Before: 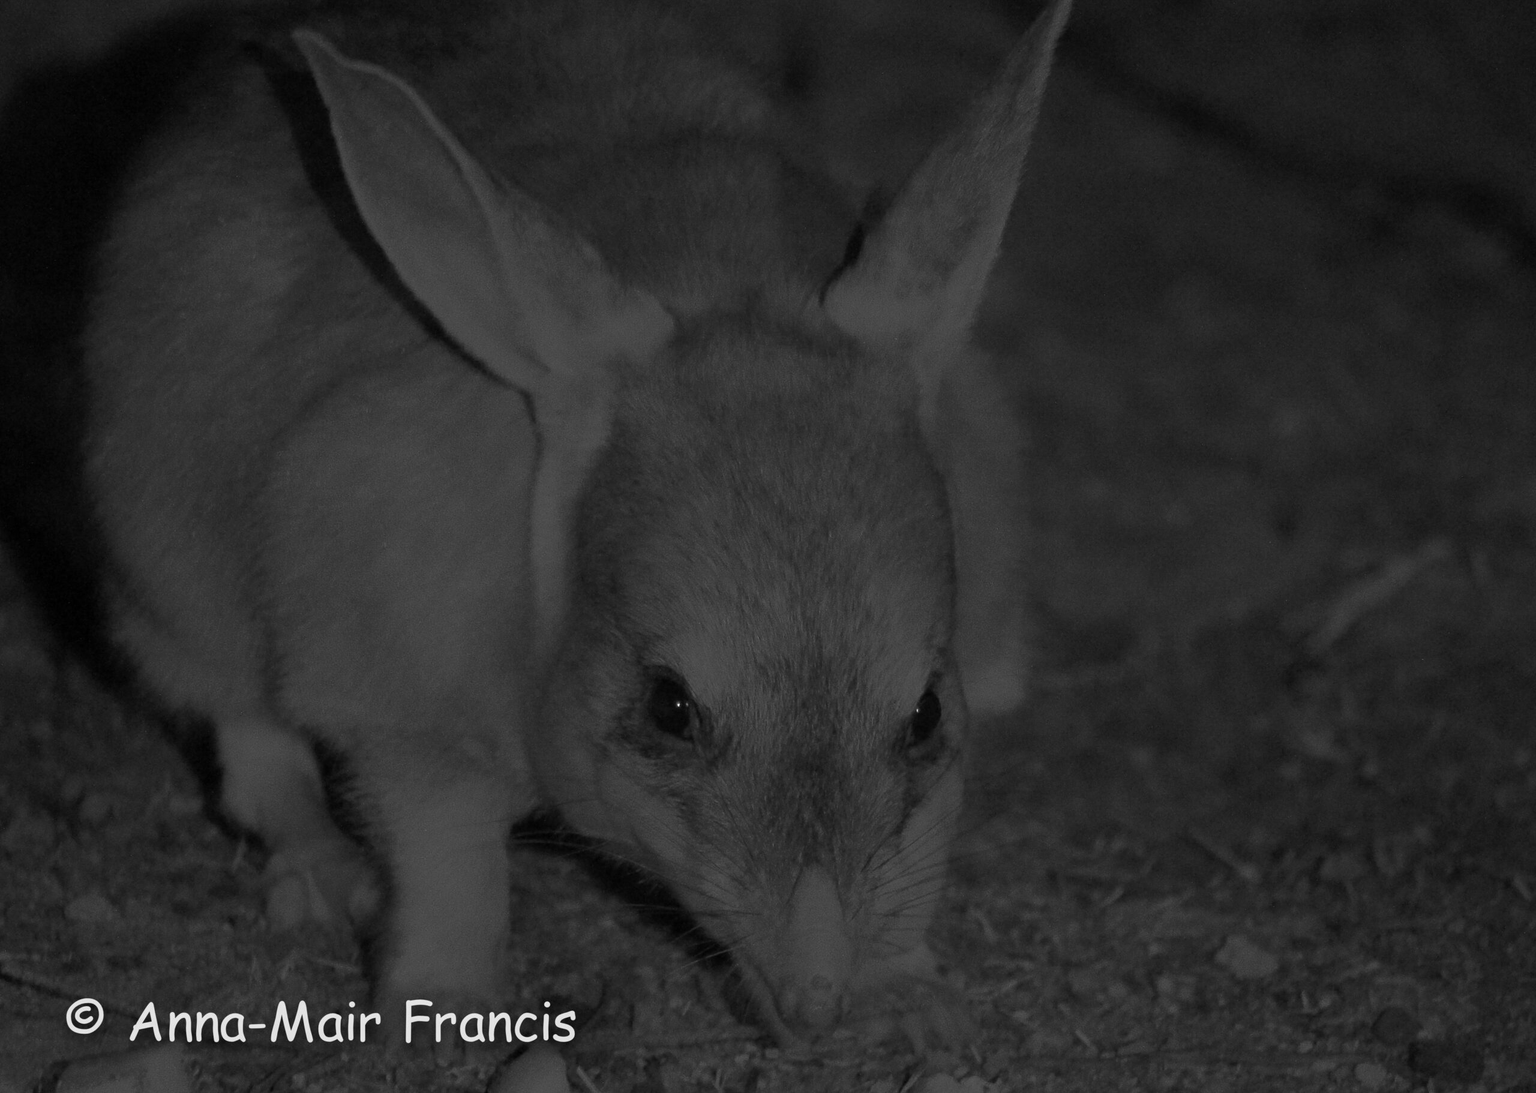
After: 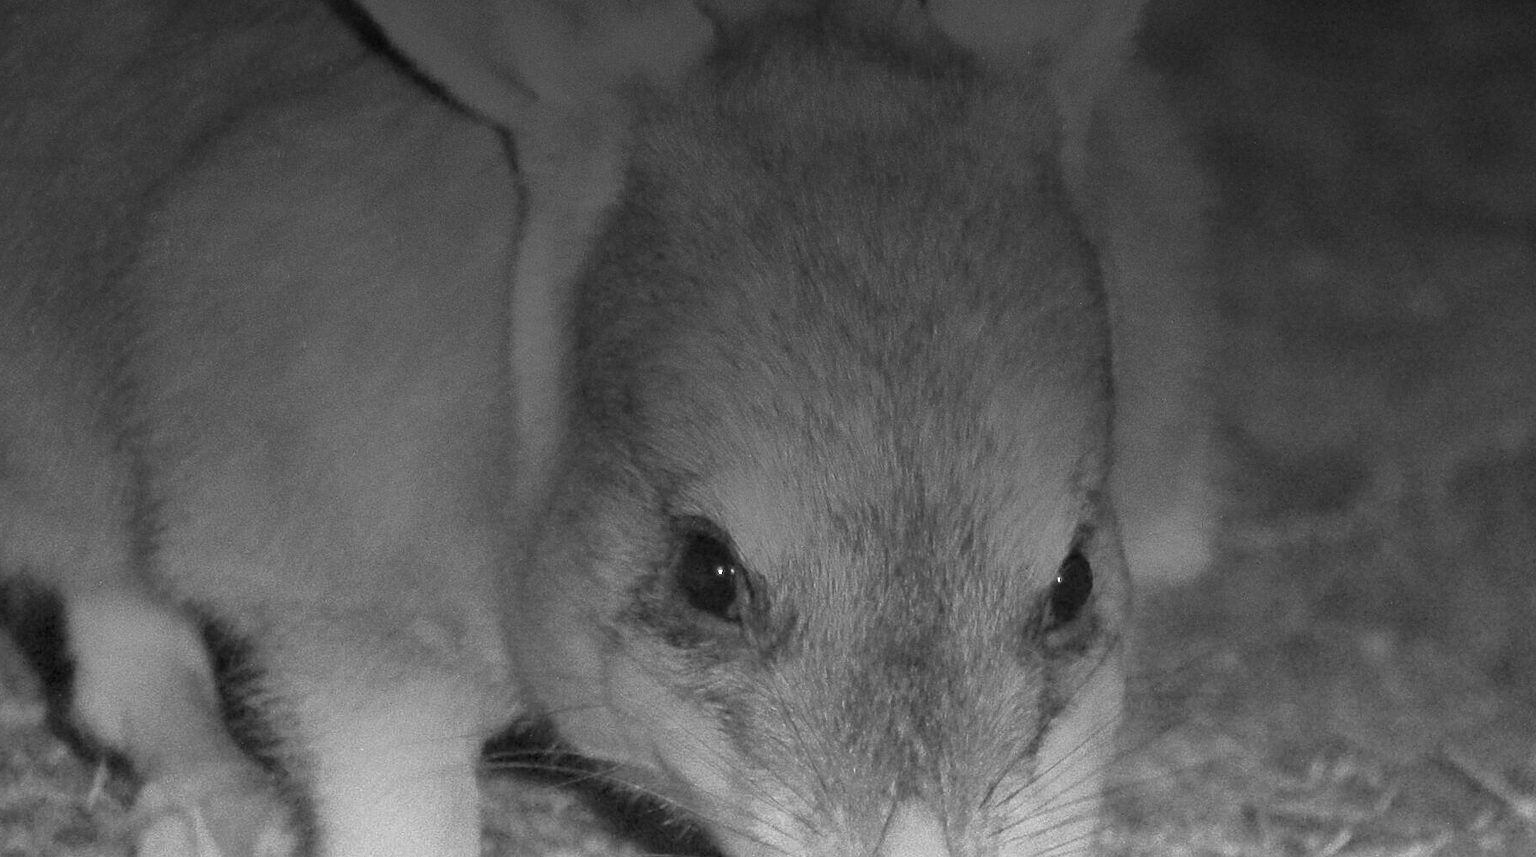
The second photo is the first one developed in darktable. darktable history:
color balance rgb: linear chroma grading › global chroma 3.45%, perceptual saturation grading › global saturation 11.24%, perceptual brilliance grading › global brilliance 3.04%, global vibrance 2.8%
crop: left 11.123%, top 27.61%, right 18.3%, bottom 17.034%
exposure: exposure -0.01 EV, compensate highlight preservation false
graduated density: density -3.9 EV
